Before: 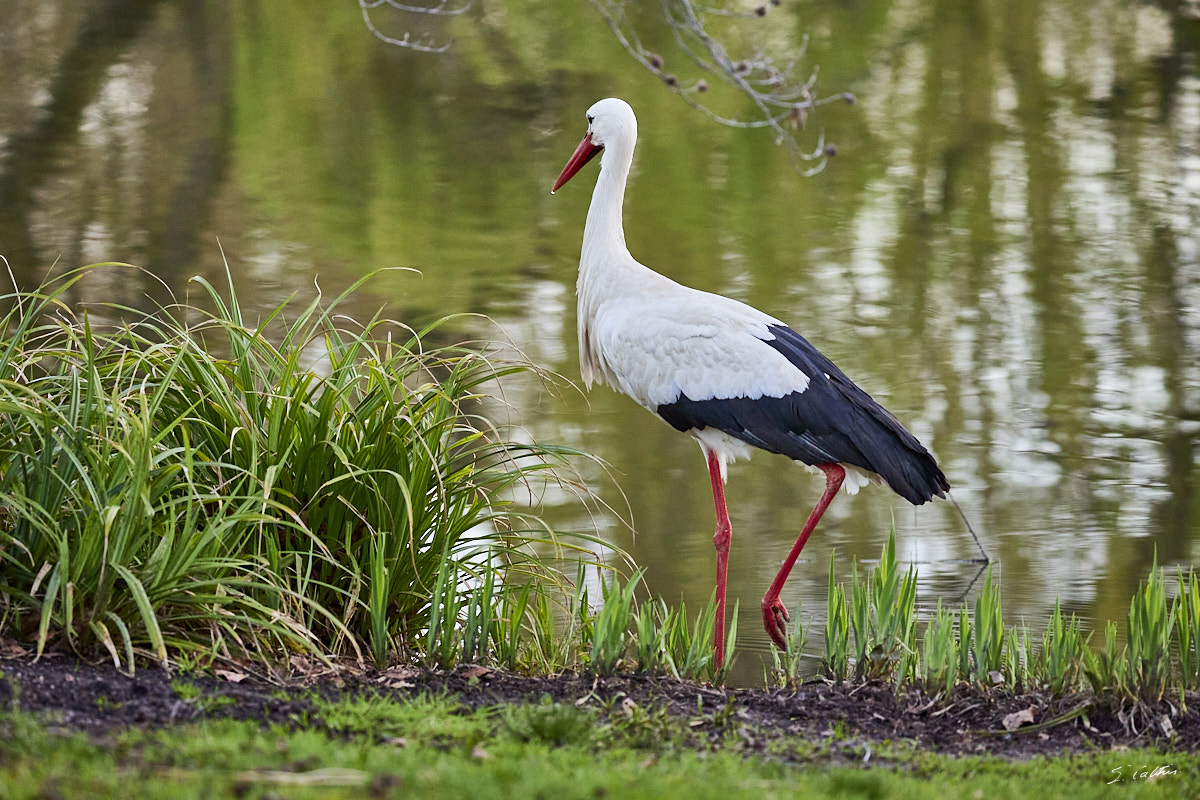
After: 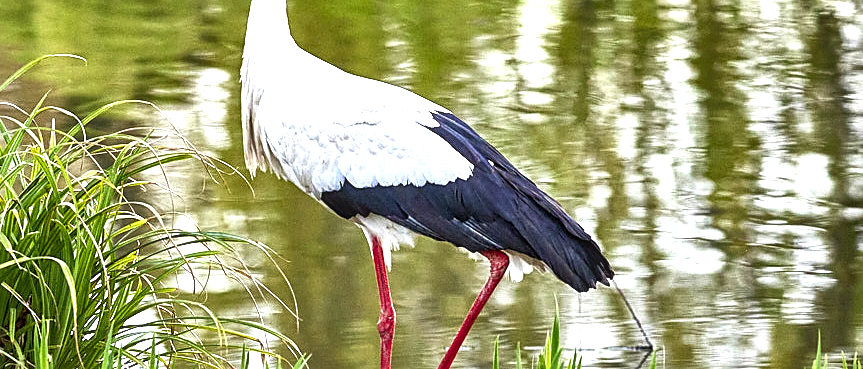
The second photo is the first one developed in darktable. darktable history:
local contrast: on, module defaults
levels: levels [0, 0.374, 0.749]
sharpen: on, module defaults
crop and rotate: left 28.06%, top 26.849%, bottom 27.005%
shadows and highlights: soften with gaussian
